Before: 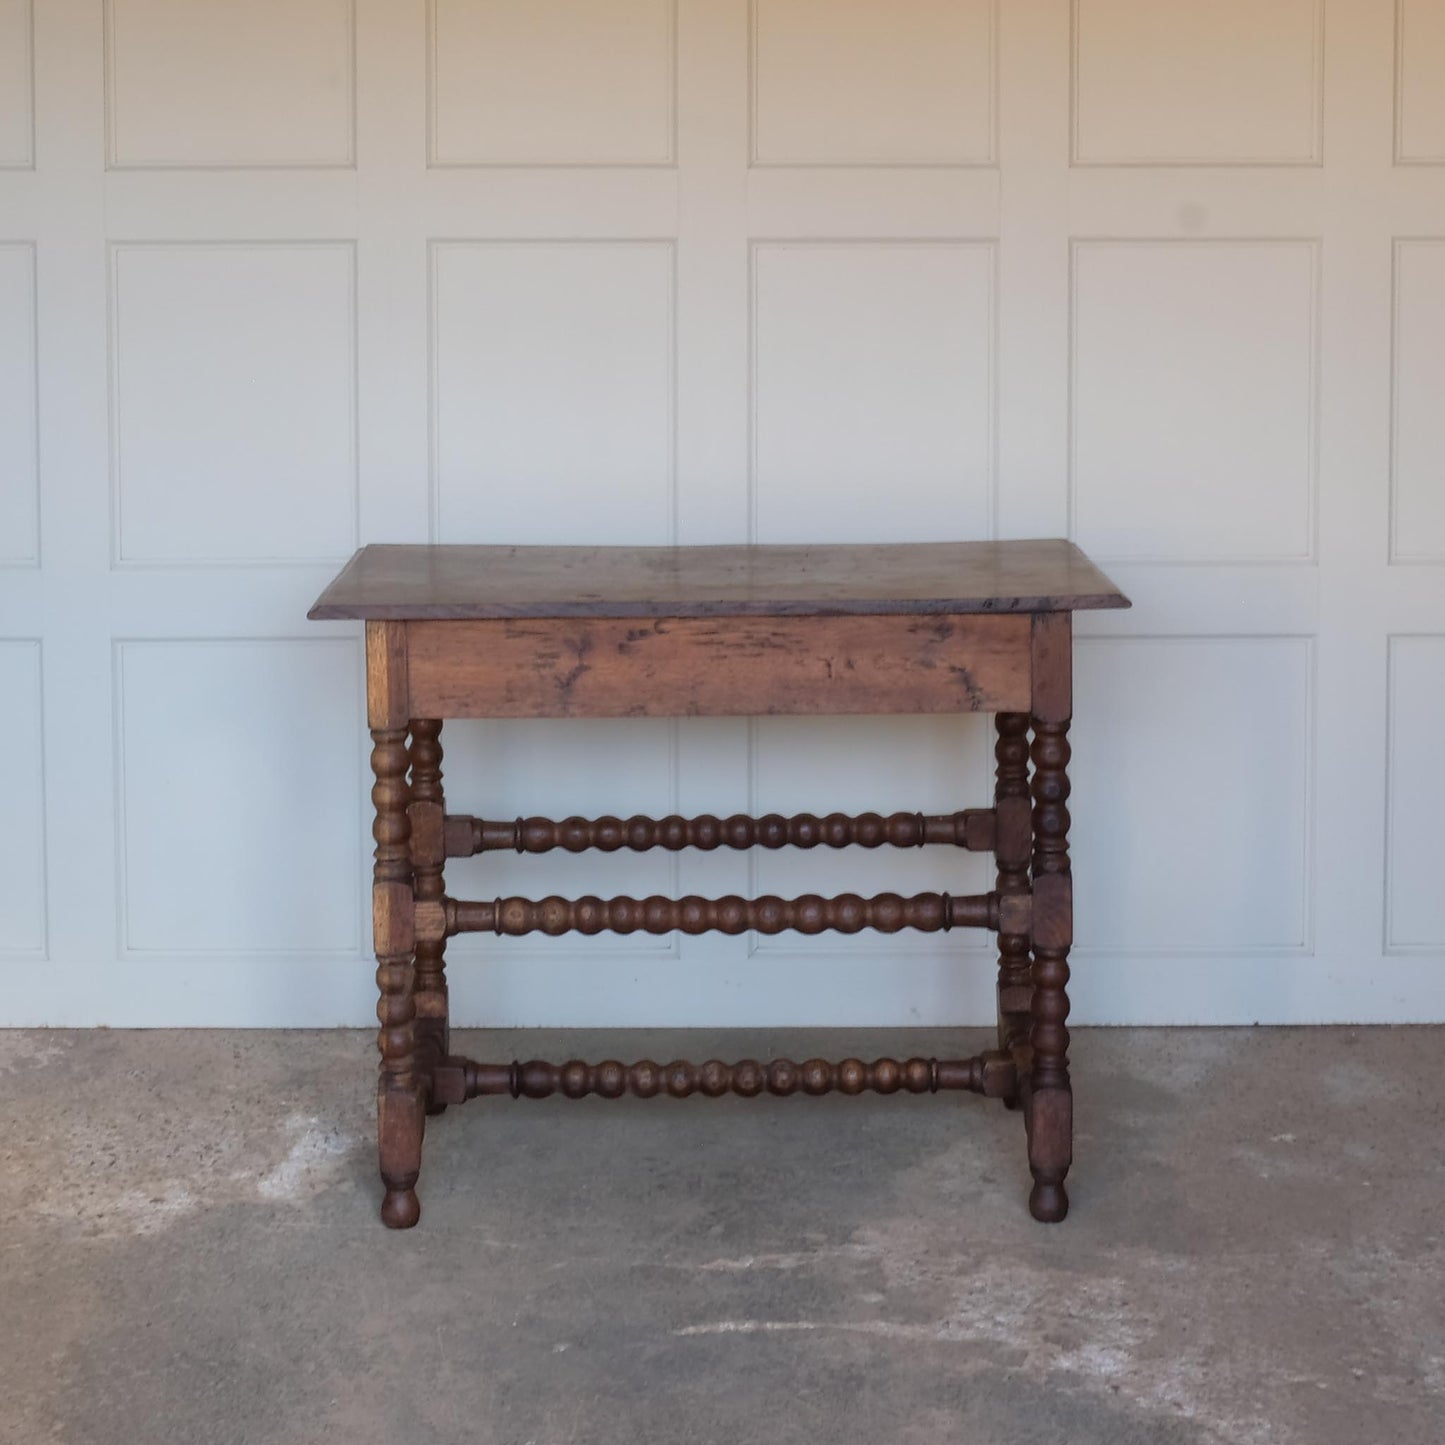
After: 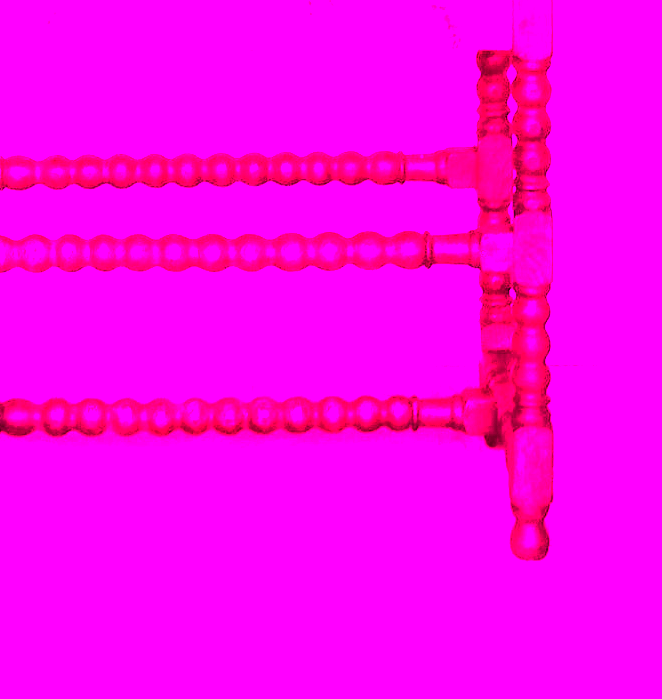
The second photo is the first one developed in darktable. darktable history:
color balance rgb: linear chroma grading › highlights 100%, linear chroma grading › global chroma 23.41%, perceptual saturation grading › global saturation 35.38%, hue shift -10.68°, perceptual brilliance grading › highlights 47.25%, perceptual brilliance grading › mid-tones 22.2%, perceptual brilliance grading › shadows -5.93%
crop: left 35.976%, top 45.819%, right 18.162%, bottom 5.807%
white balance: red 4.26, blue 1.802
exposure: exposure 0.29 EV, compensate highlight preservation false
